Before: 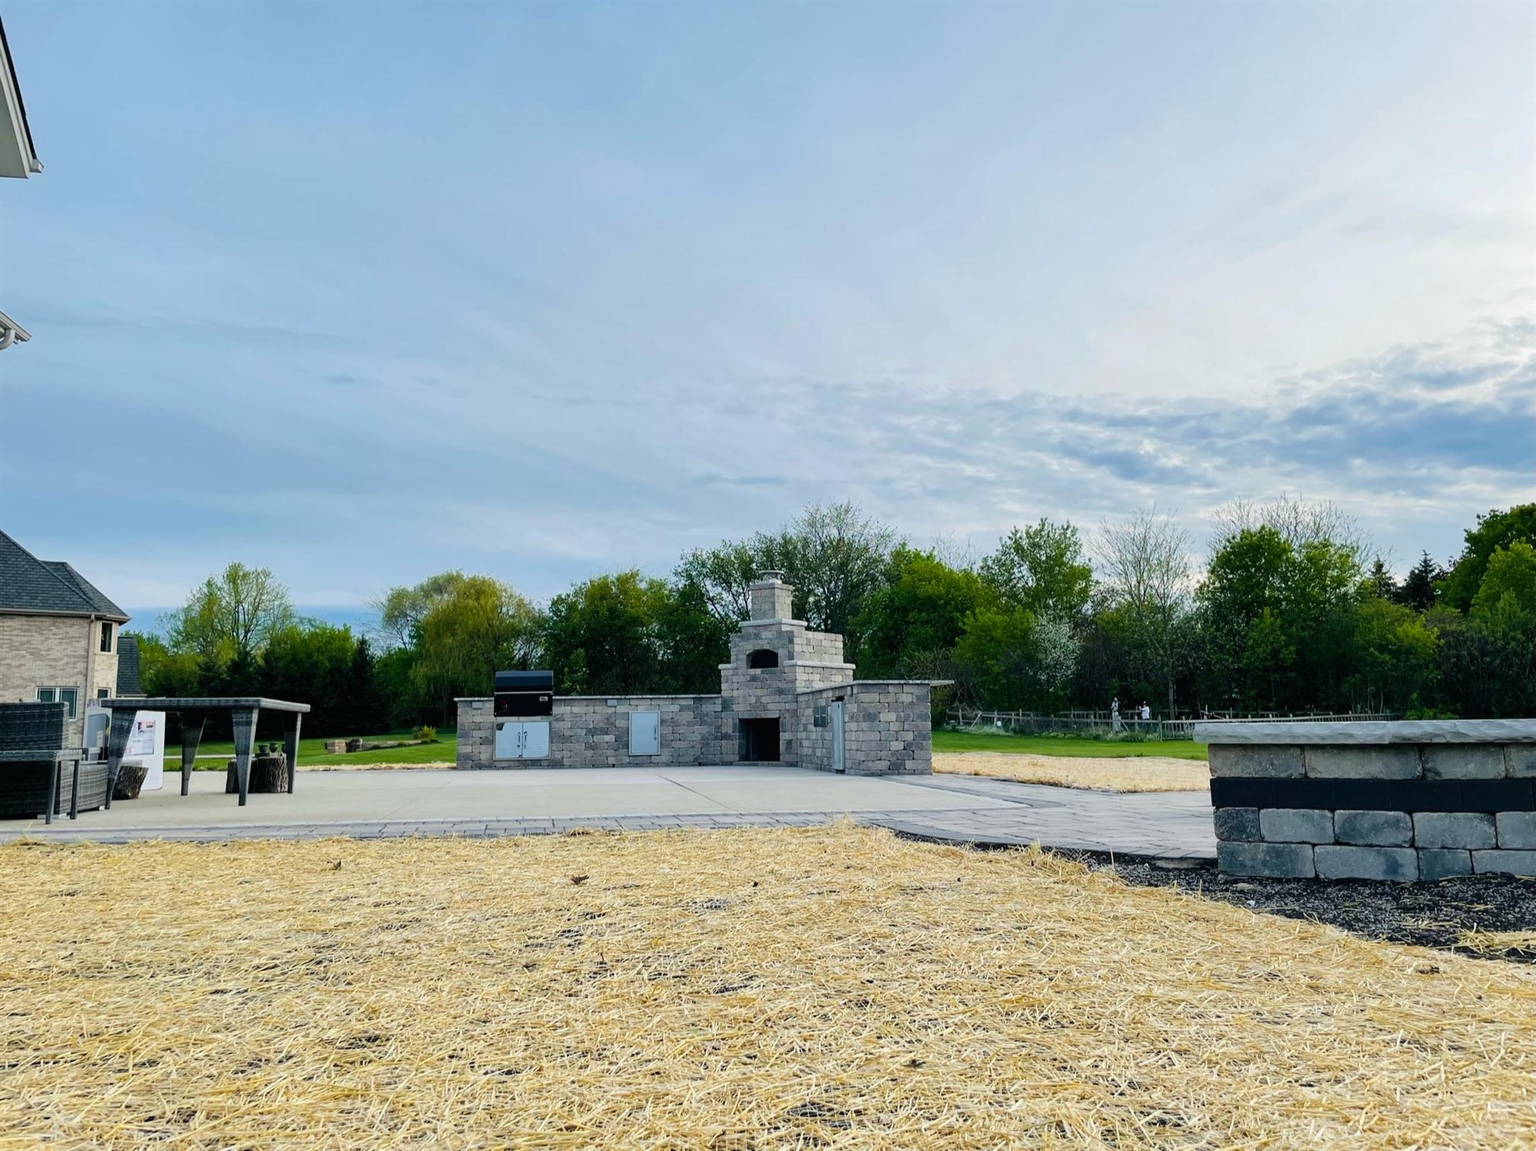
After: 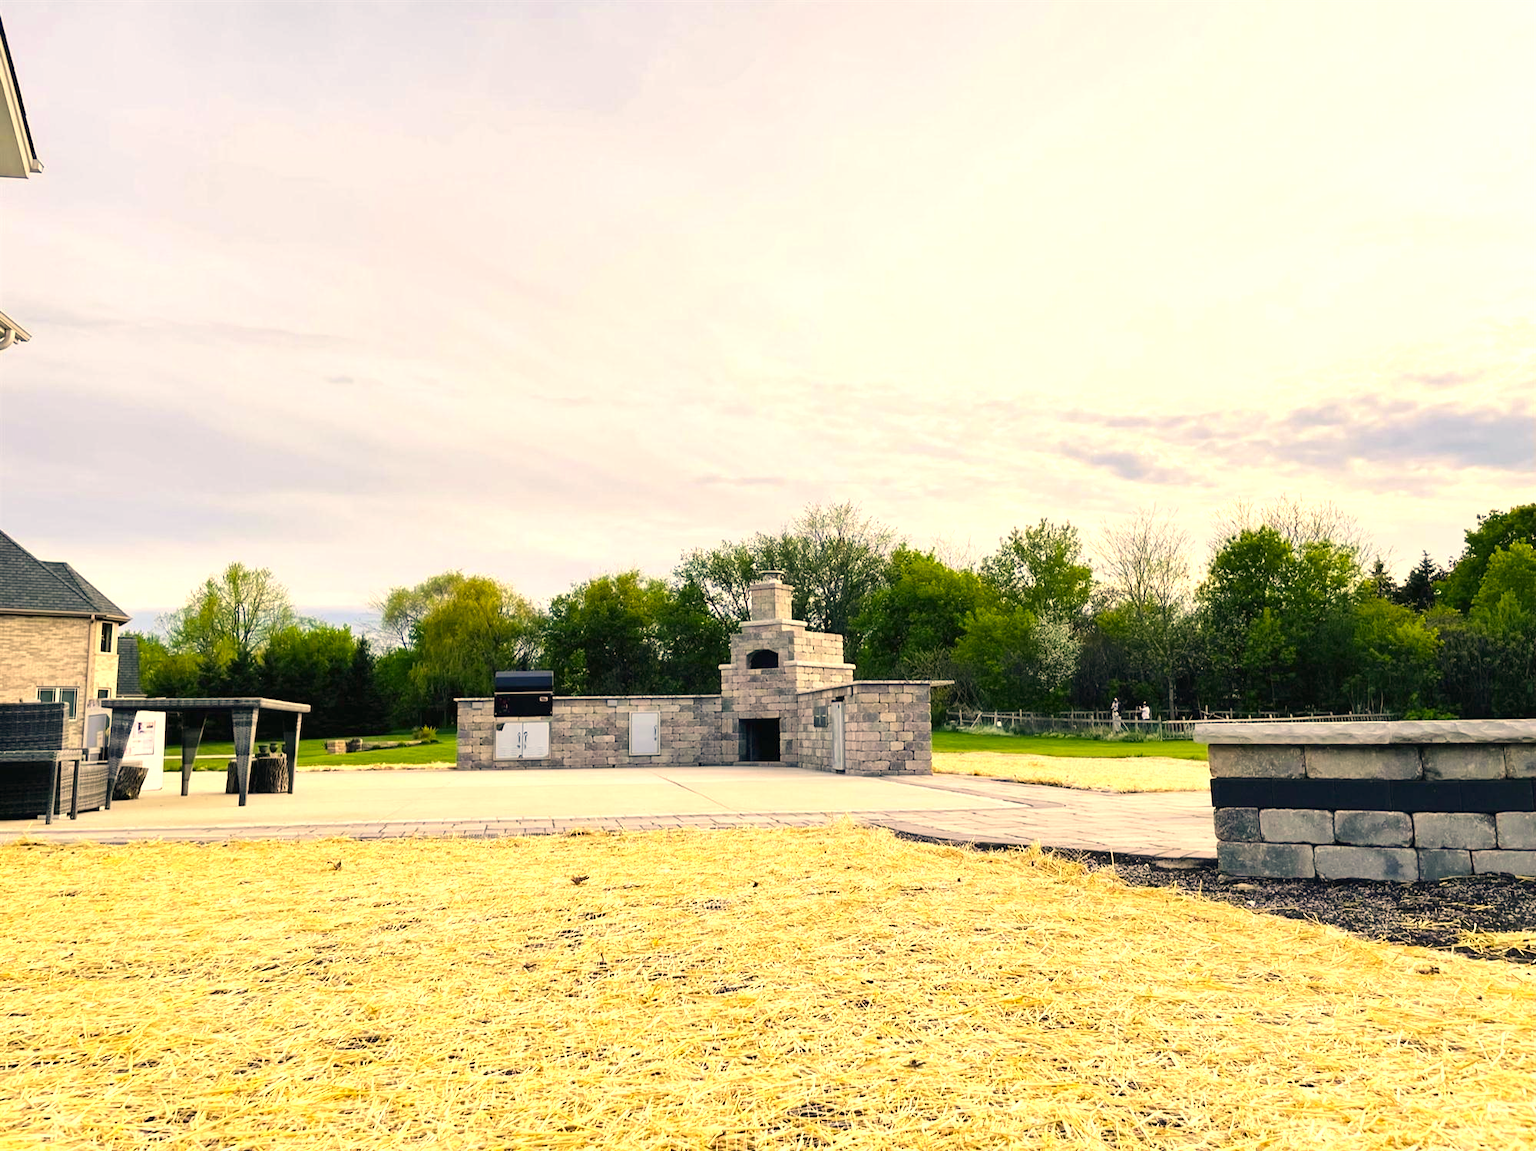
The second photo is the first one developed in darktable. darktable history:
exposure: black level correction 0, exposure 0.877 EV, compensate exposure bias true, compensate highlight preservation false
color correction: highlights a* 15, highlights b* 31.55
